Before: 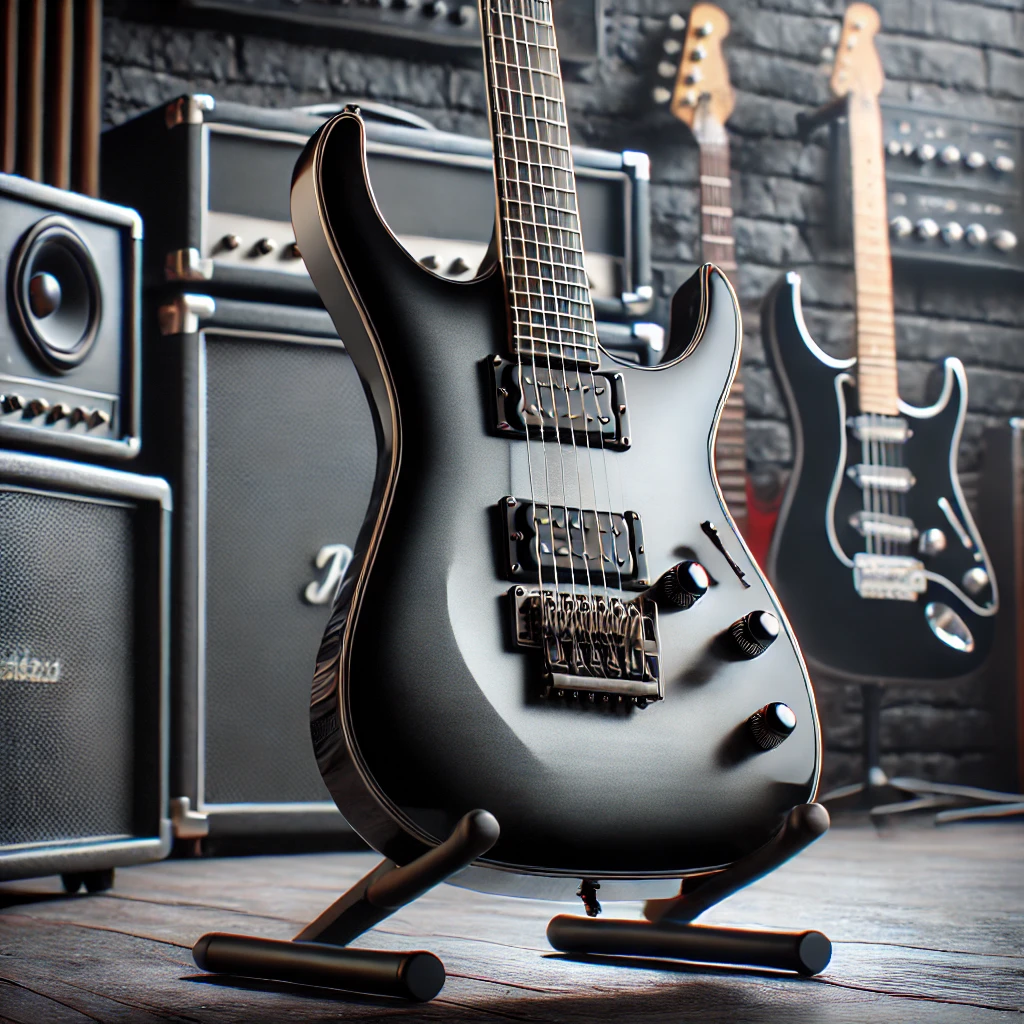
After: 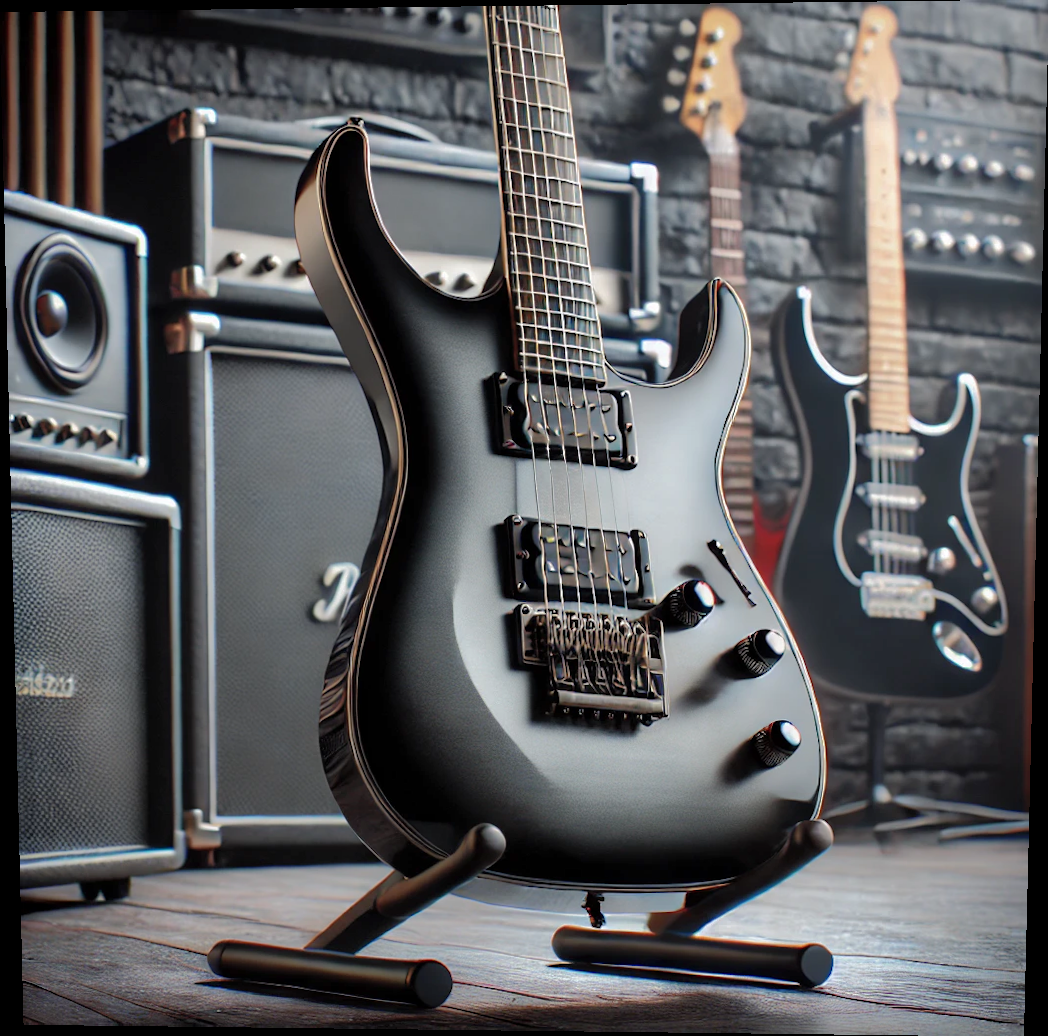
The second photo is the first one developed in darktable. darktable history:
shadows and highlights: shadows 40, highlights -60
white balance: emerald 1
rotate and perspective: lens shift (vertical) 0.048, lens shift (horizontal) -0.024, automatic cropping off
